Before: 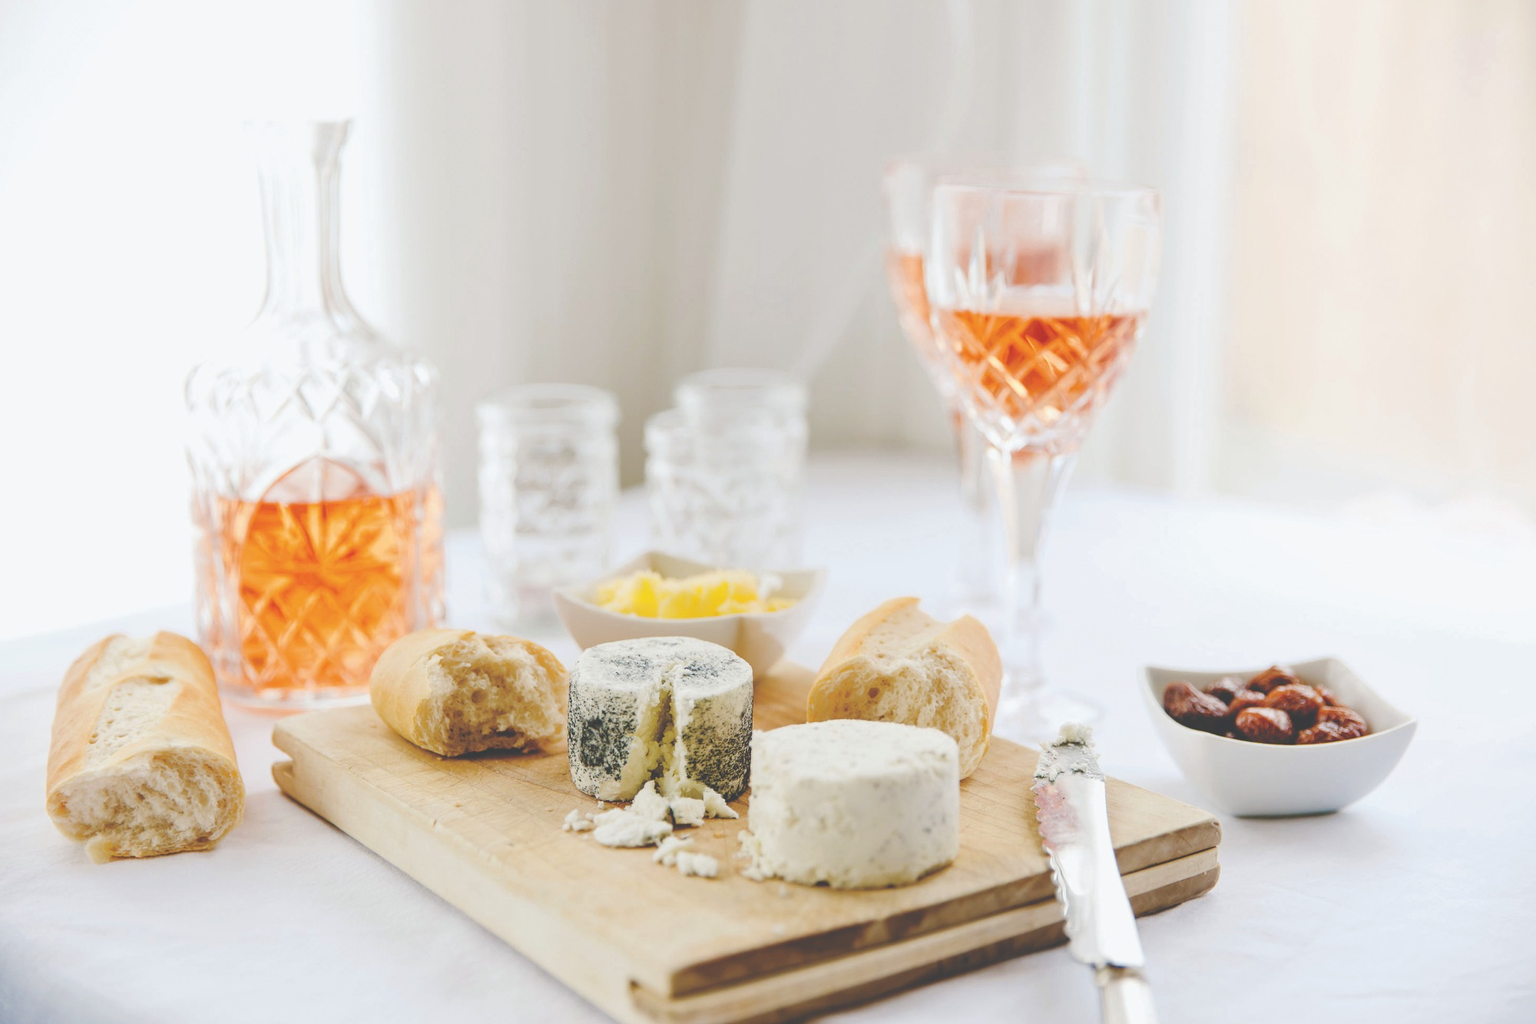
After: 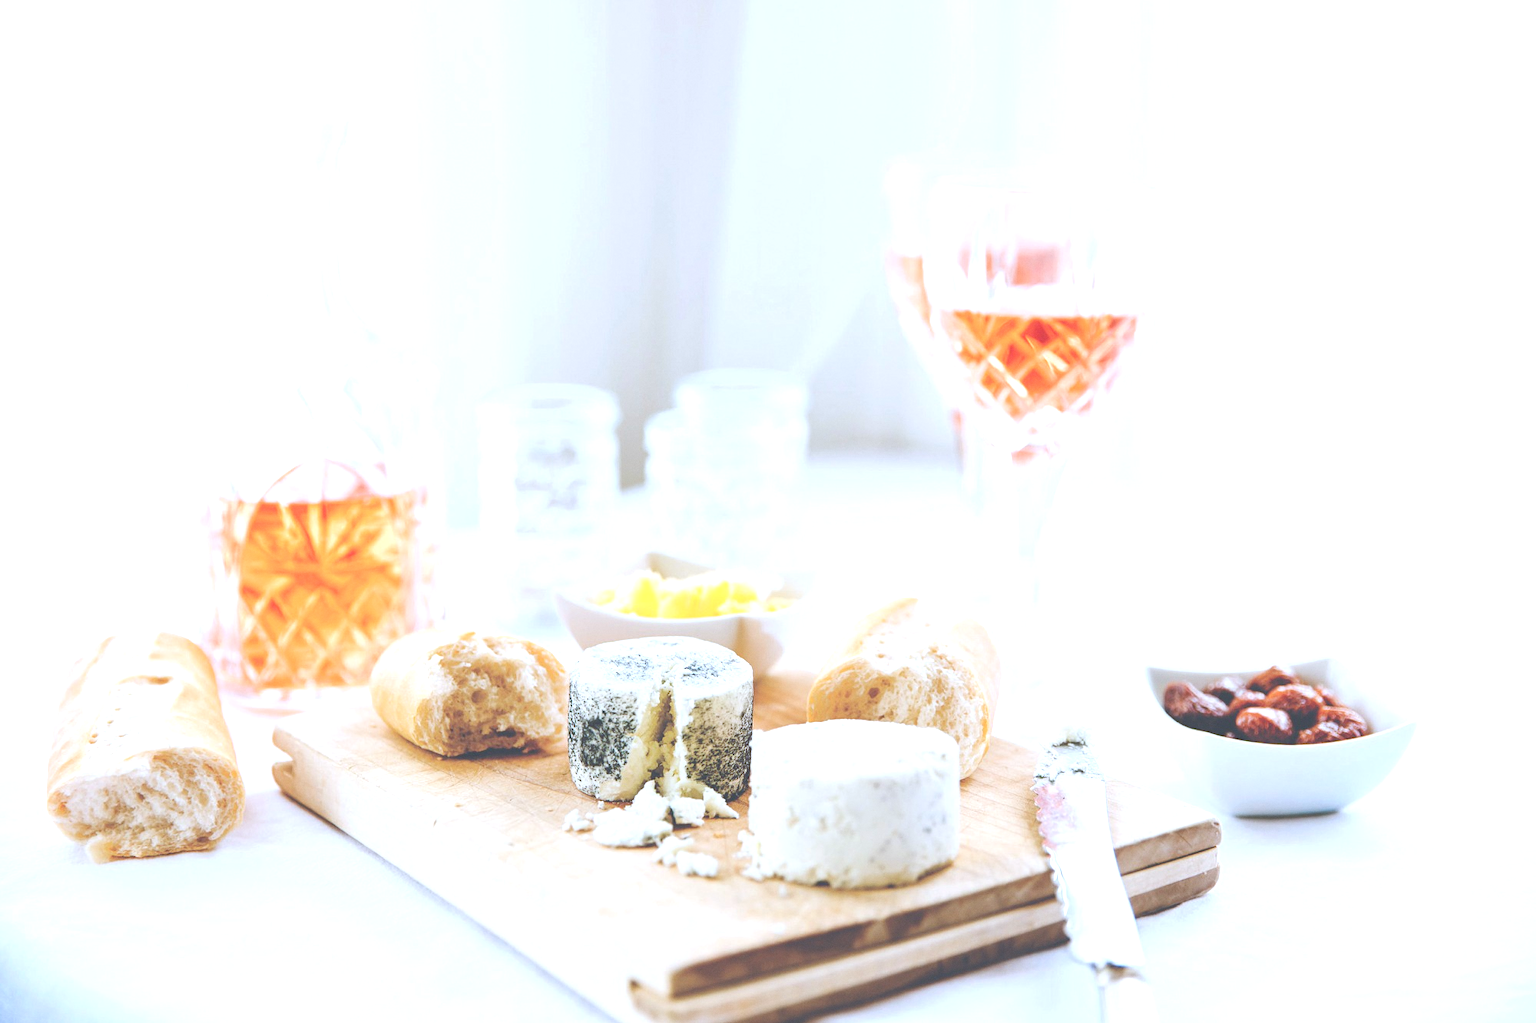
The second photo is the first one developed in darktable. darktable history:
exposure: black level correction 0, exposure 0.7 EV, compensate exposure bias true, compensate highlight preservation false
color correction: highlights a* -2.24, highlights b* -18.1
grain: coarseness 0.09 ISO, strength 10%
tone equalizer: -7 EV 0.13 EV, smoothing diameter 25%, edges refinement/feathering 10, preserve details guided filter
